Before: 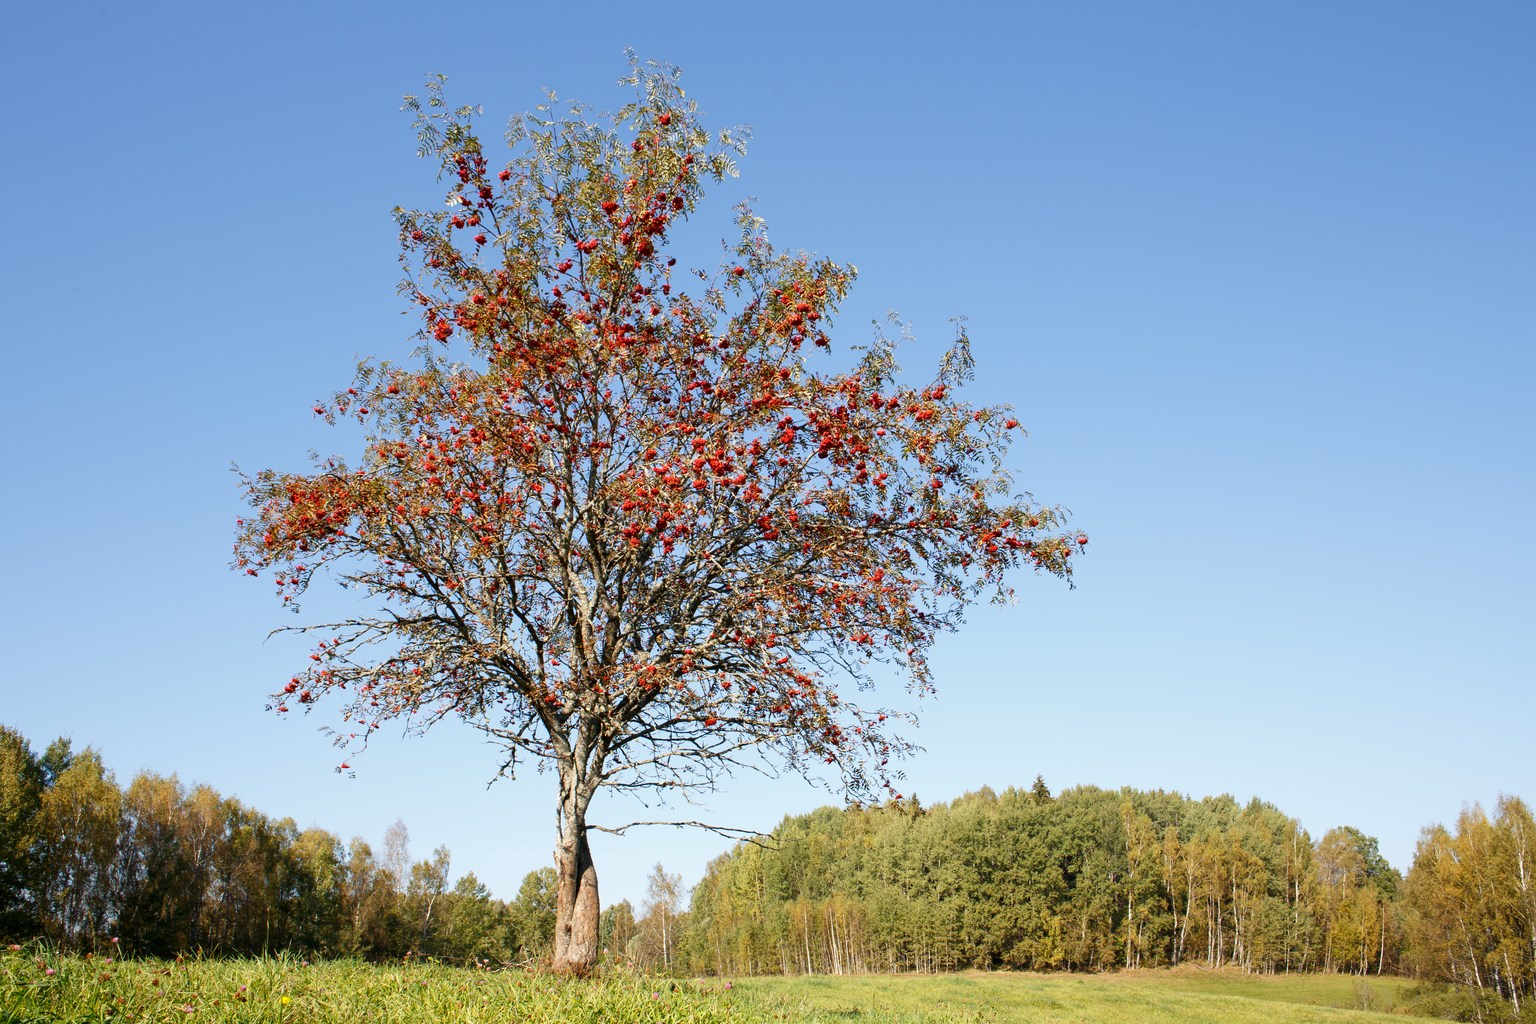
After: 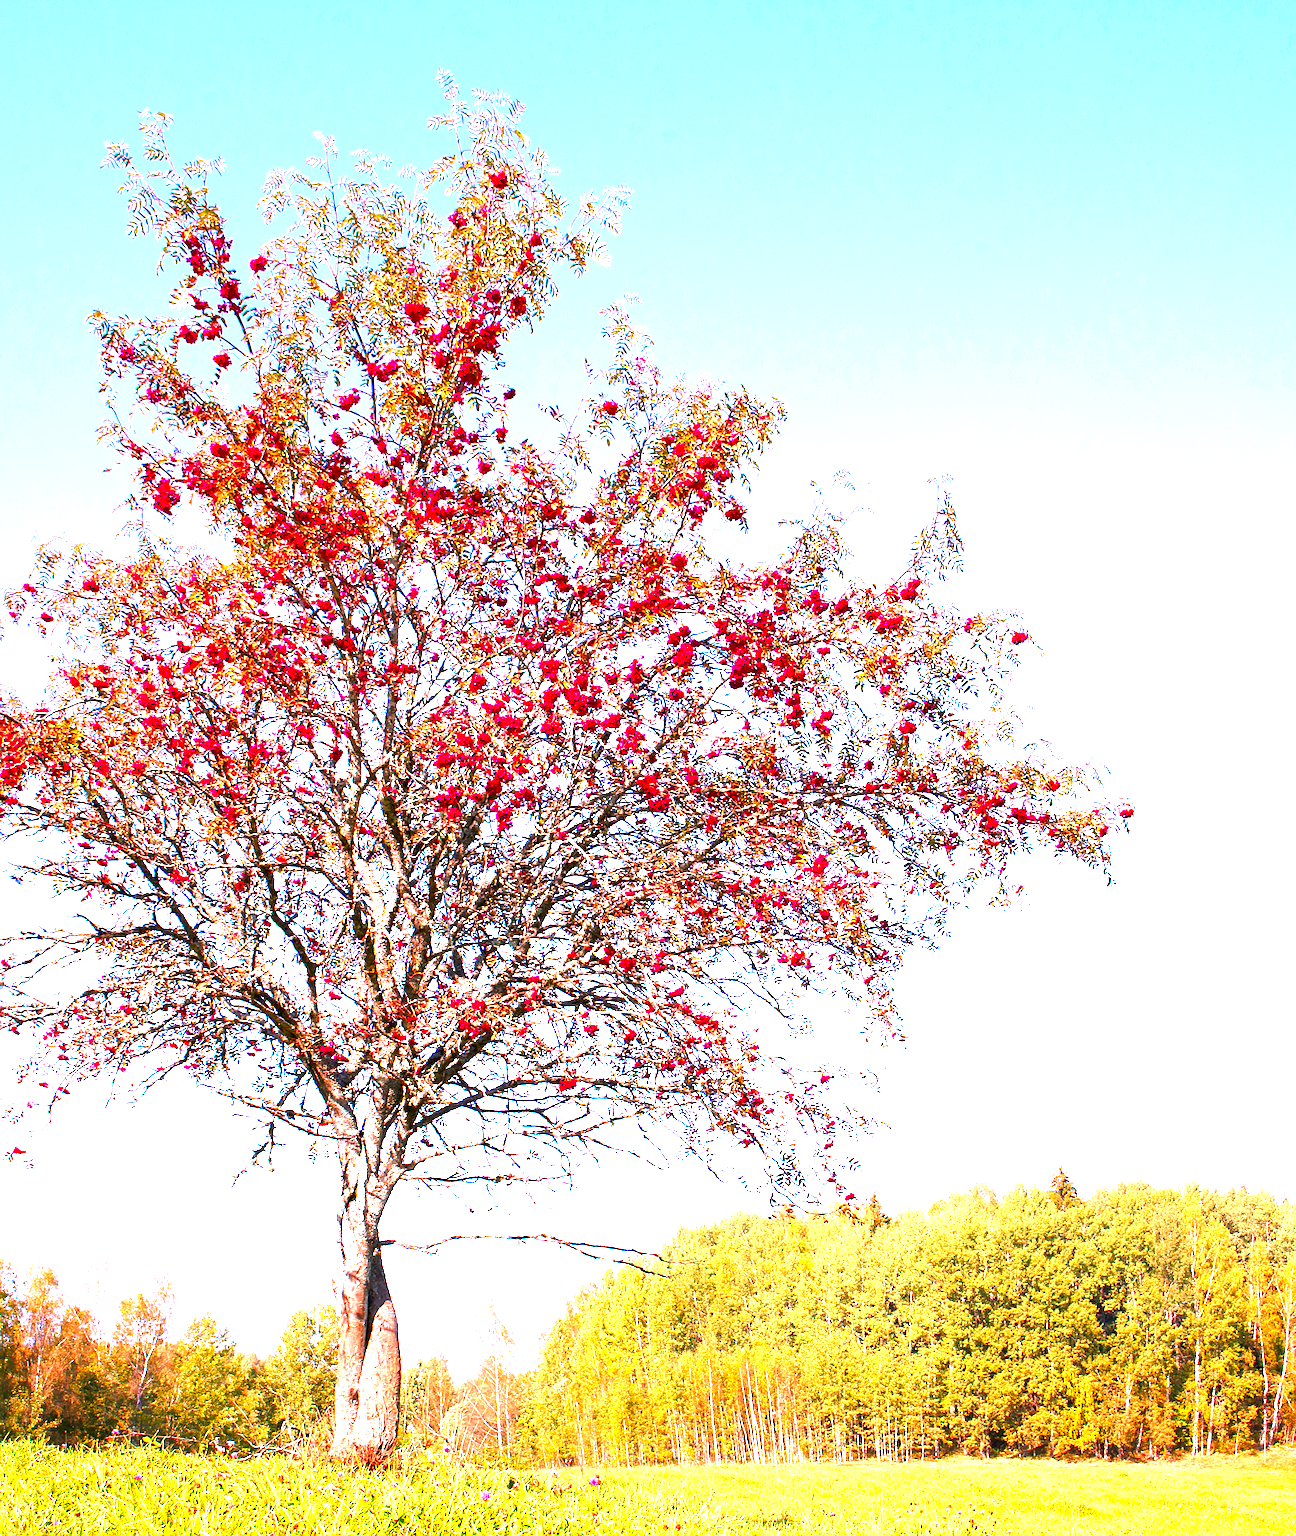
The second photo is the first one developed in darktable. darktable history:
sharpen: on, module defaults
crop: left 21.674%, right 22.086%
color correction: highlights a* 19.5, highlights b* -11.53, saturation 1.69
exposure: black level correction 0, exposure 1.9 EV, compensate highlight preservation false
